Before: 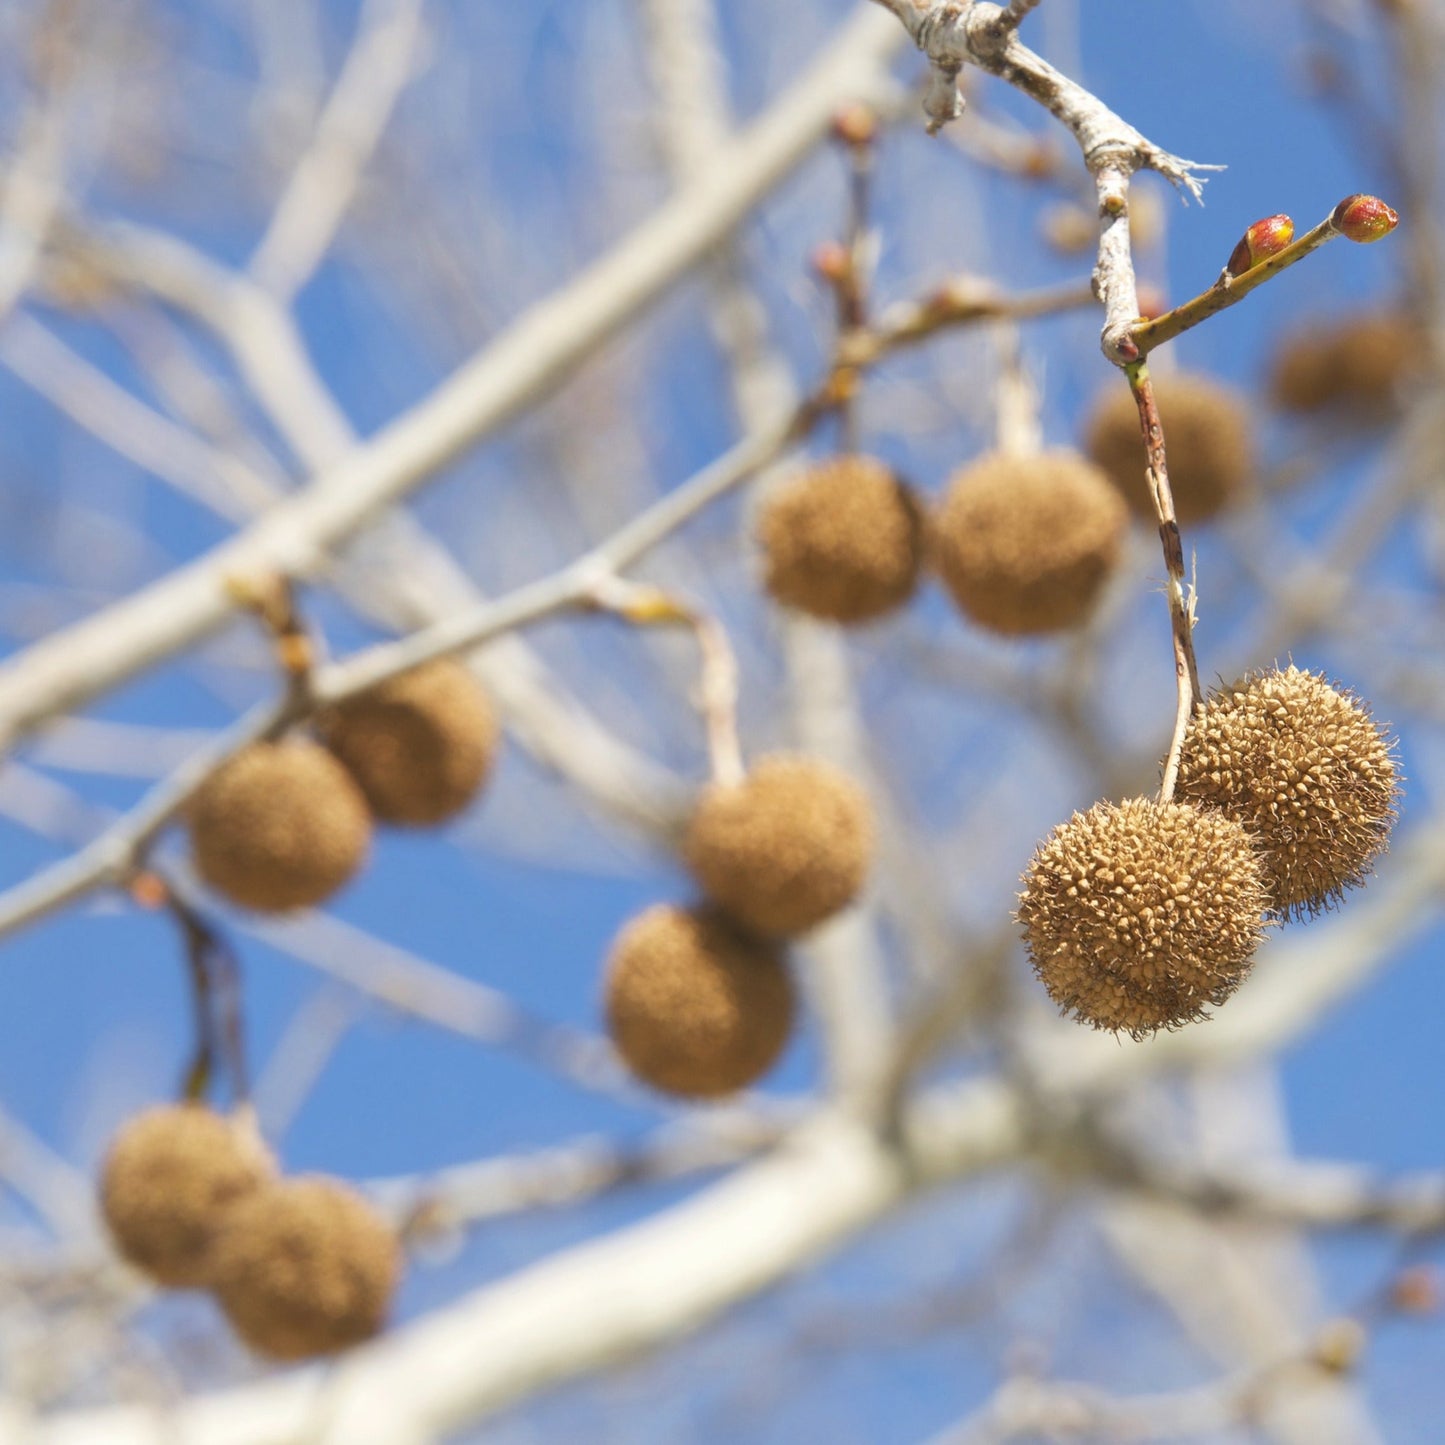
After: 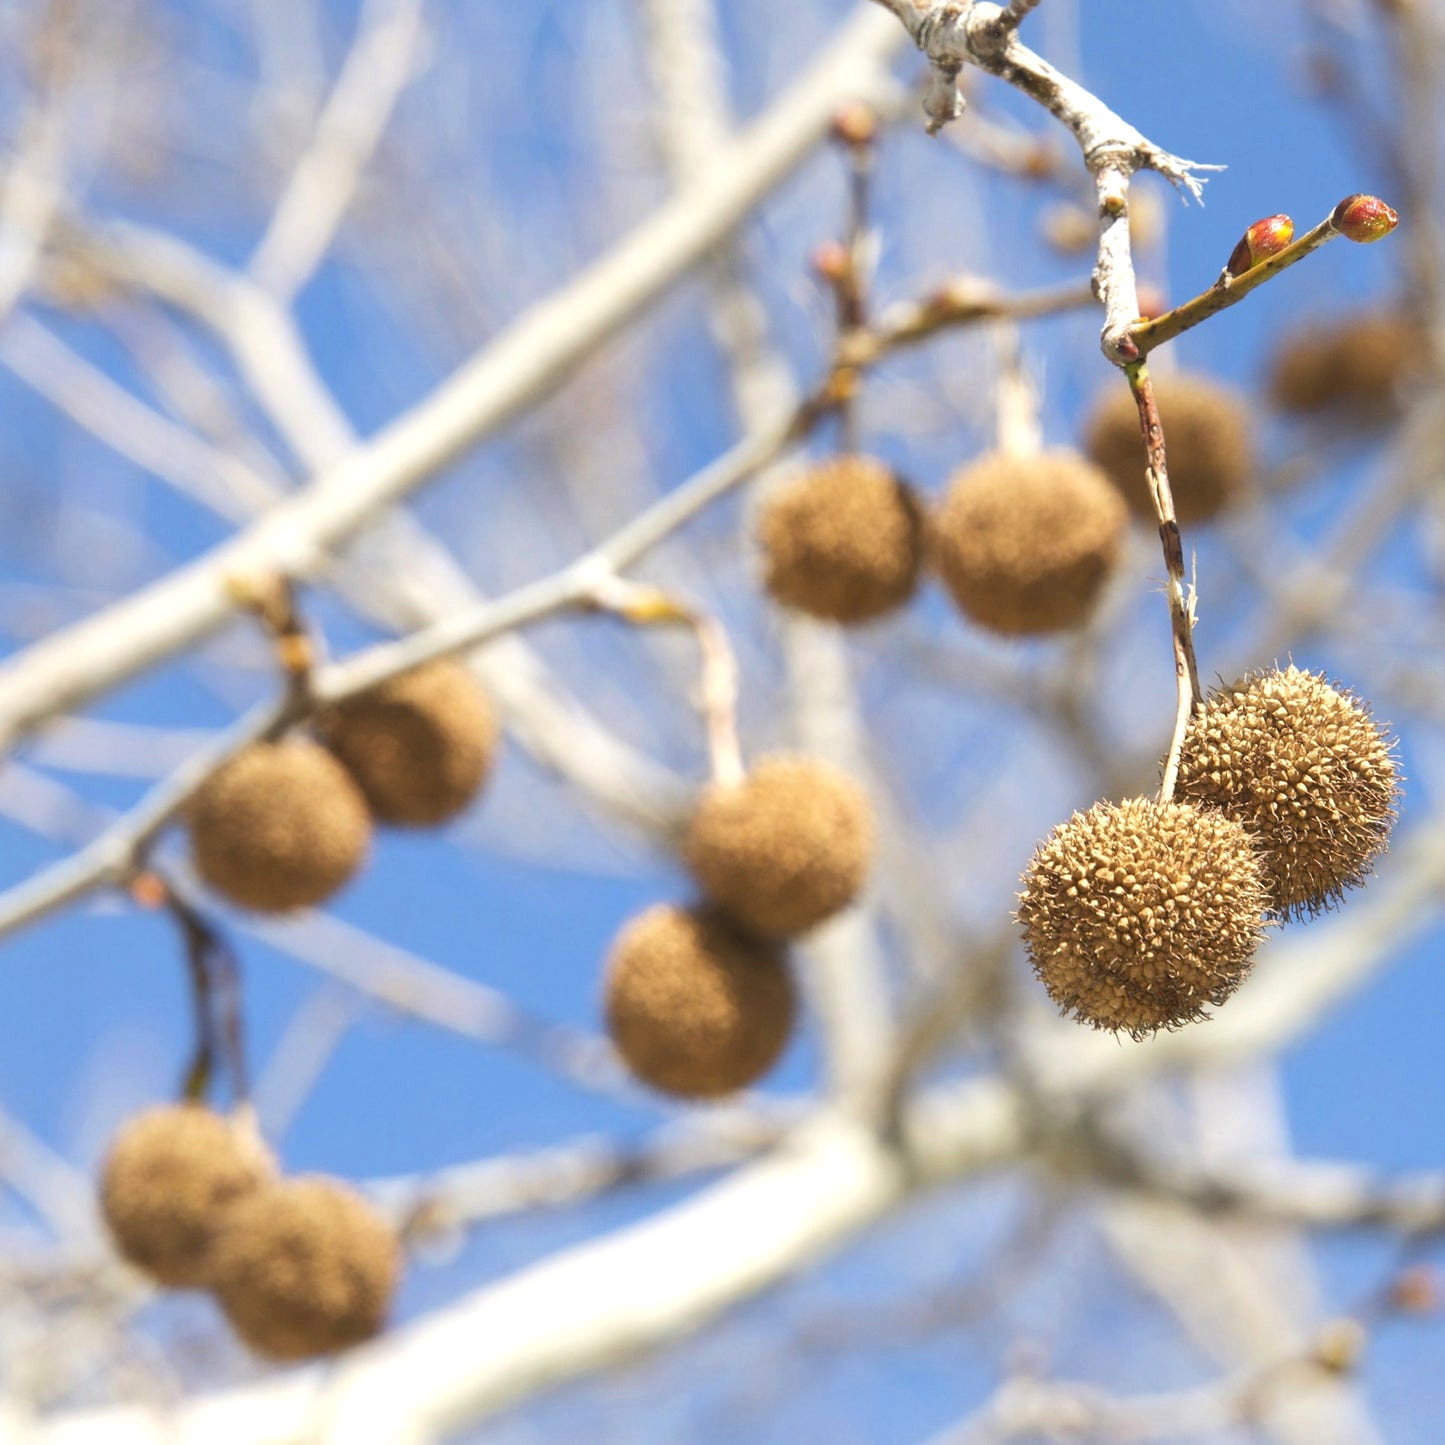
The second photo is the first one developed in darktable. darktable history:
tone equalizer: -8 EV -0.382 EV, -7 EV -0.377 EV, -6 EV -0.353 EV, -5 EV -0.208 EV, -3 EV 0.195 EV, -2 EV 0.317 EV, -1 EV 0.364 EV, +0 EV 0.433 EV, edges refinement/feathering 500, mask exposure compensation -1.57 EV, preserve details no
